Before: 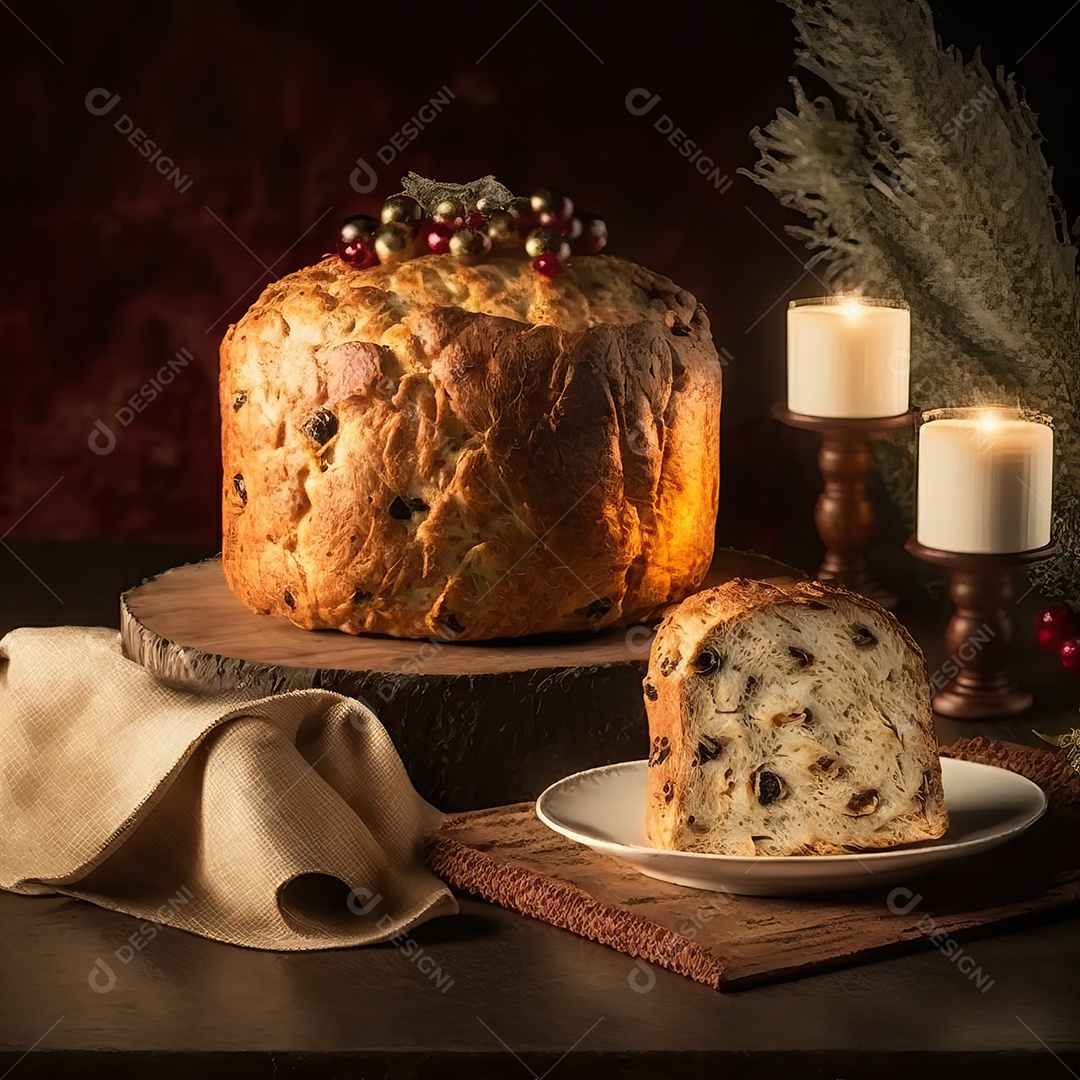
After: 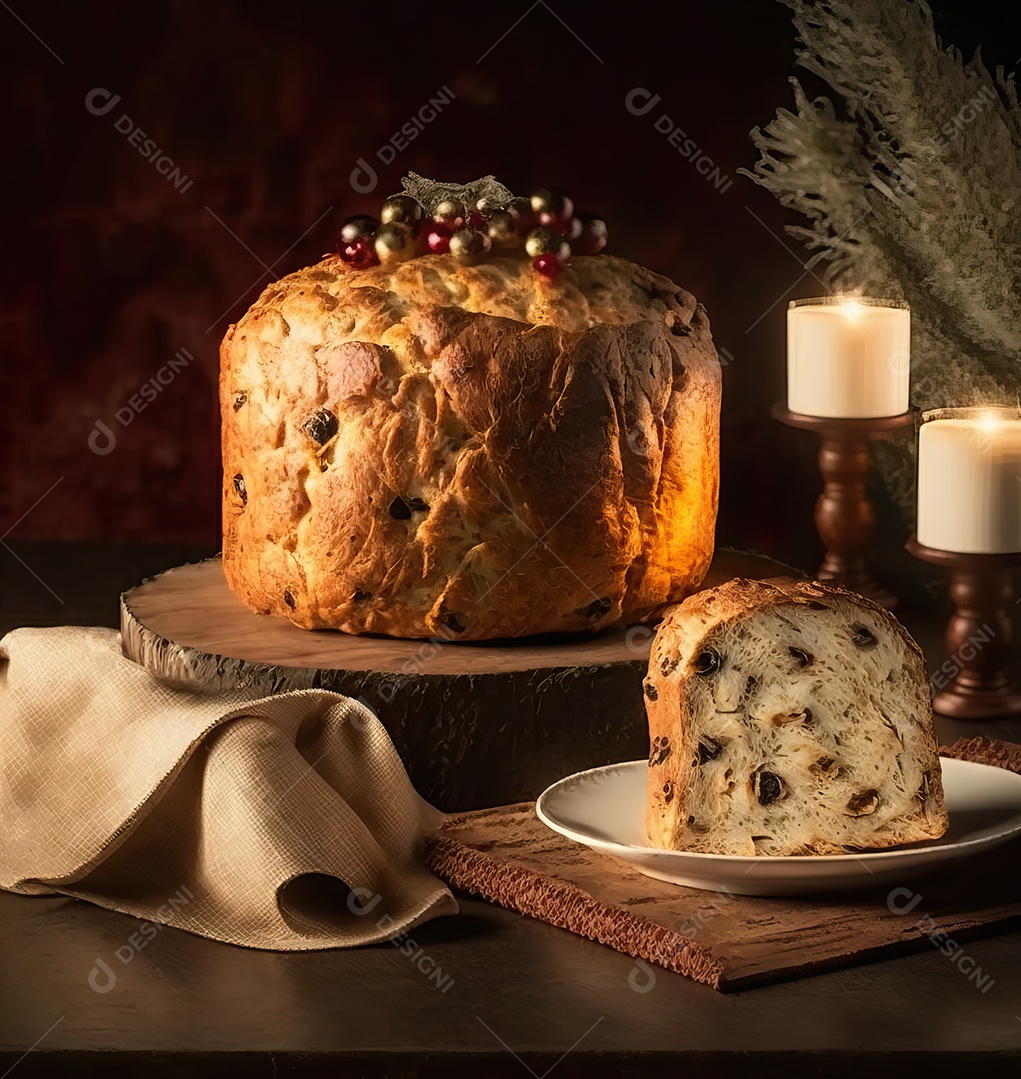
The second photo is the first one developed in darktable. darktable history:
crop and rotate: right 5.392%
